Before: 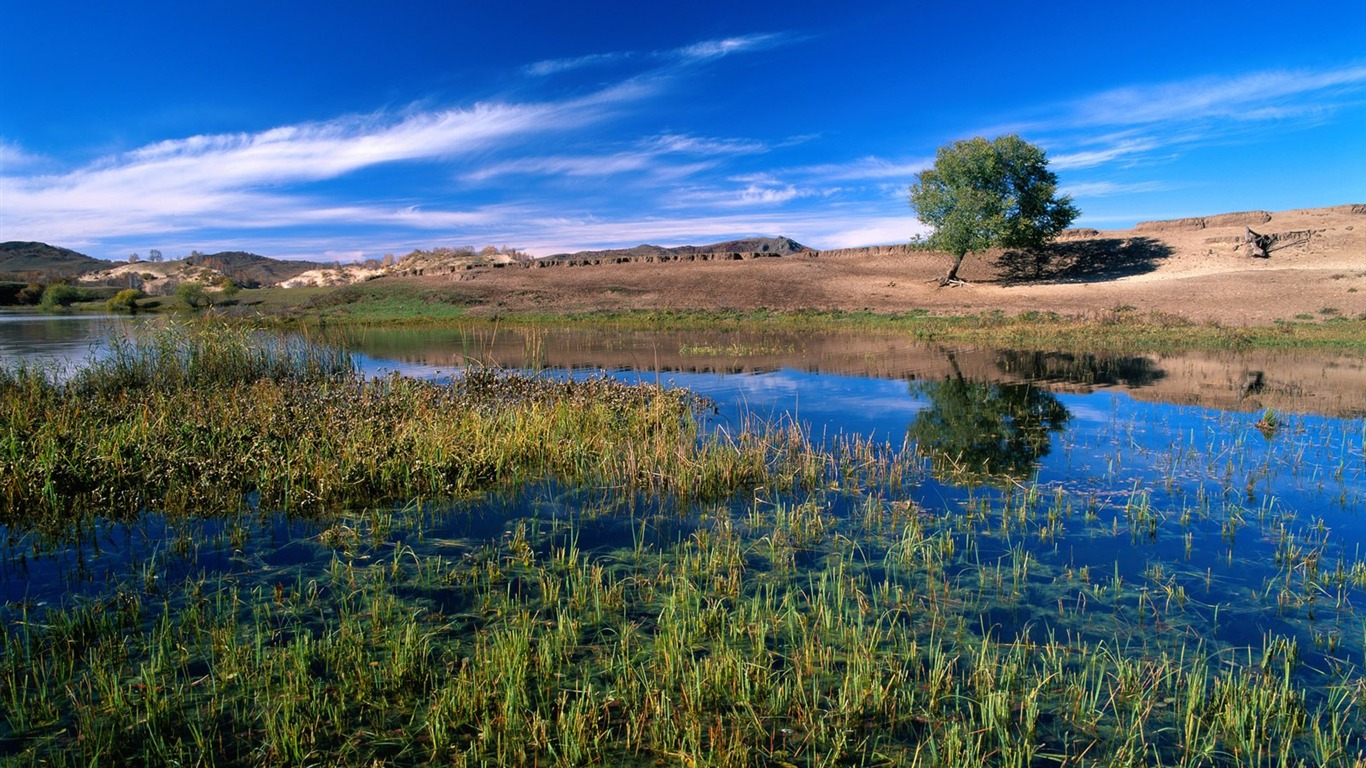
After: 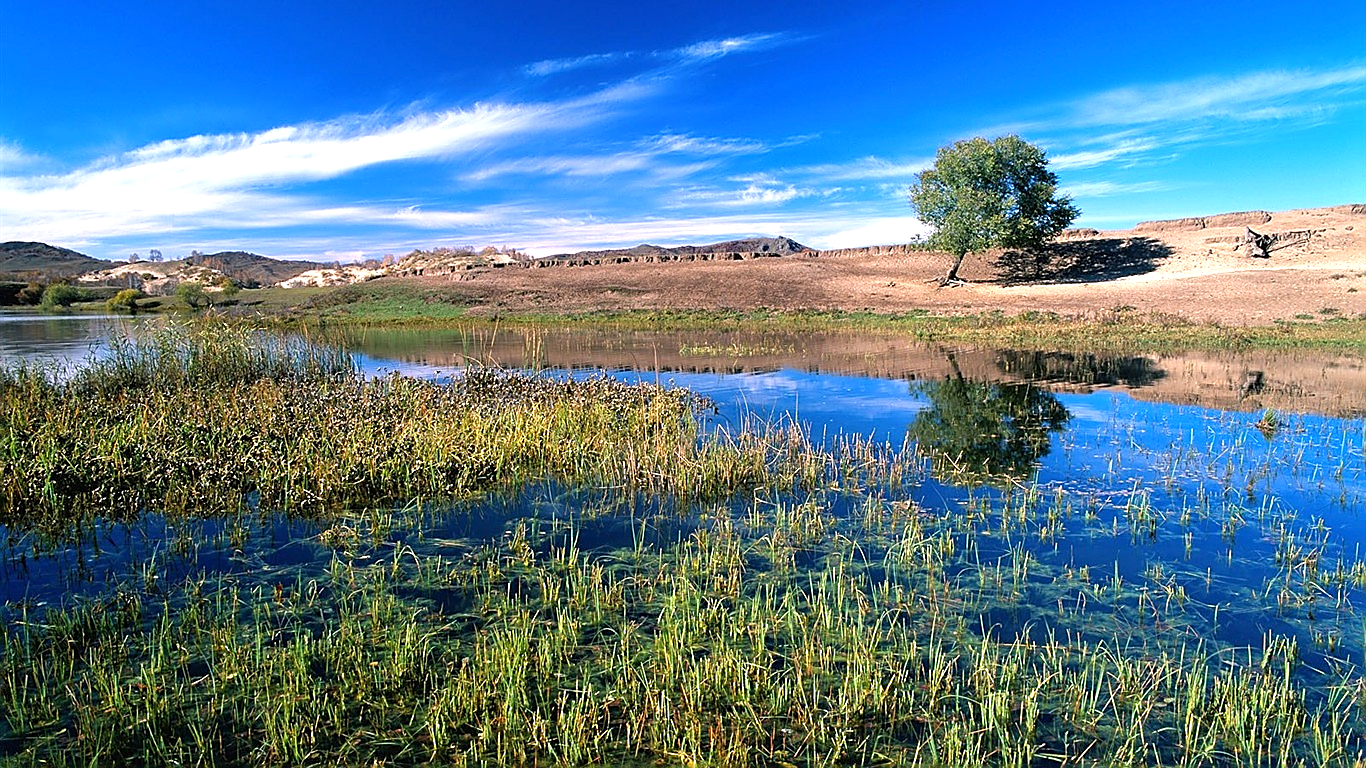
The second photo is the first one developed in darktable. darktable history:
white balance: red 1.004, blue 1.024
exposure: exposure 0.661 EV, compensate highlight preservation false
sharpen: radius 1.4, amount 1.25, threshold 0.7
